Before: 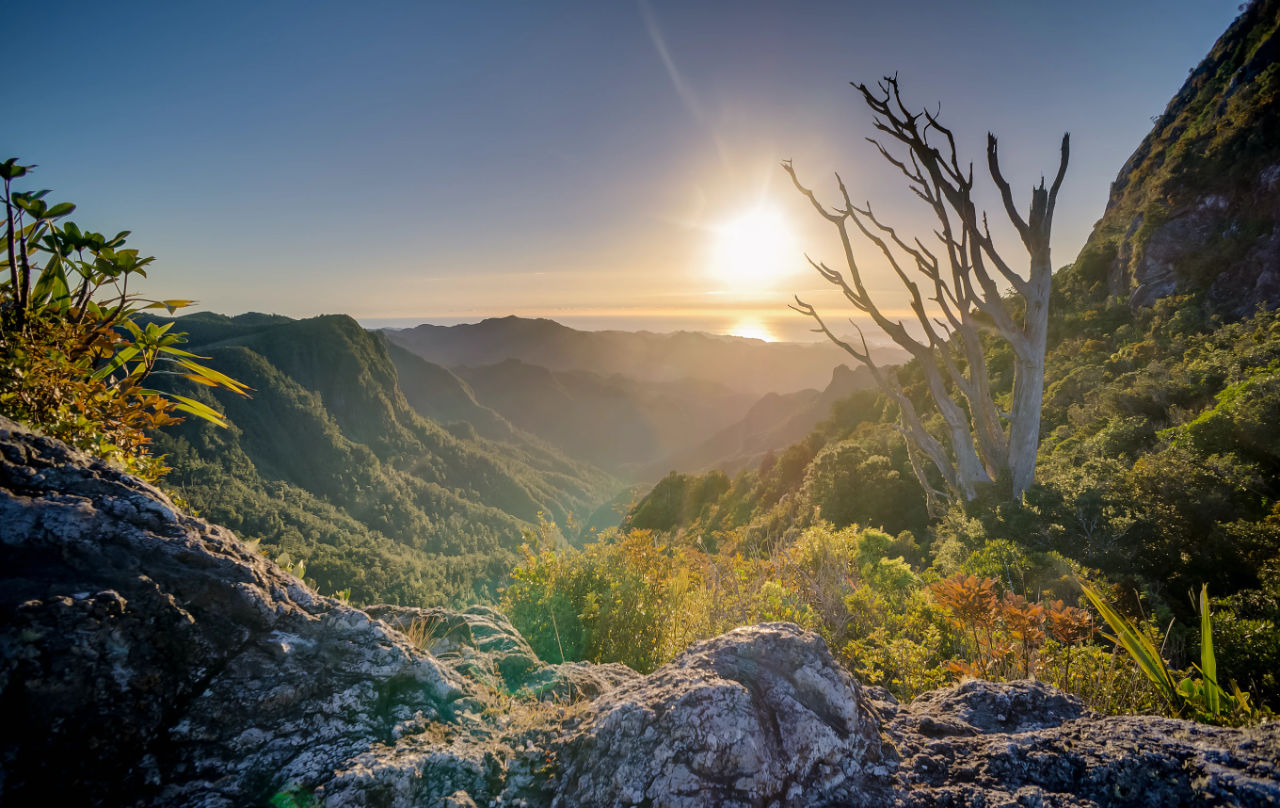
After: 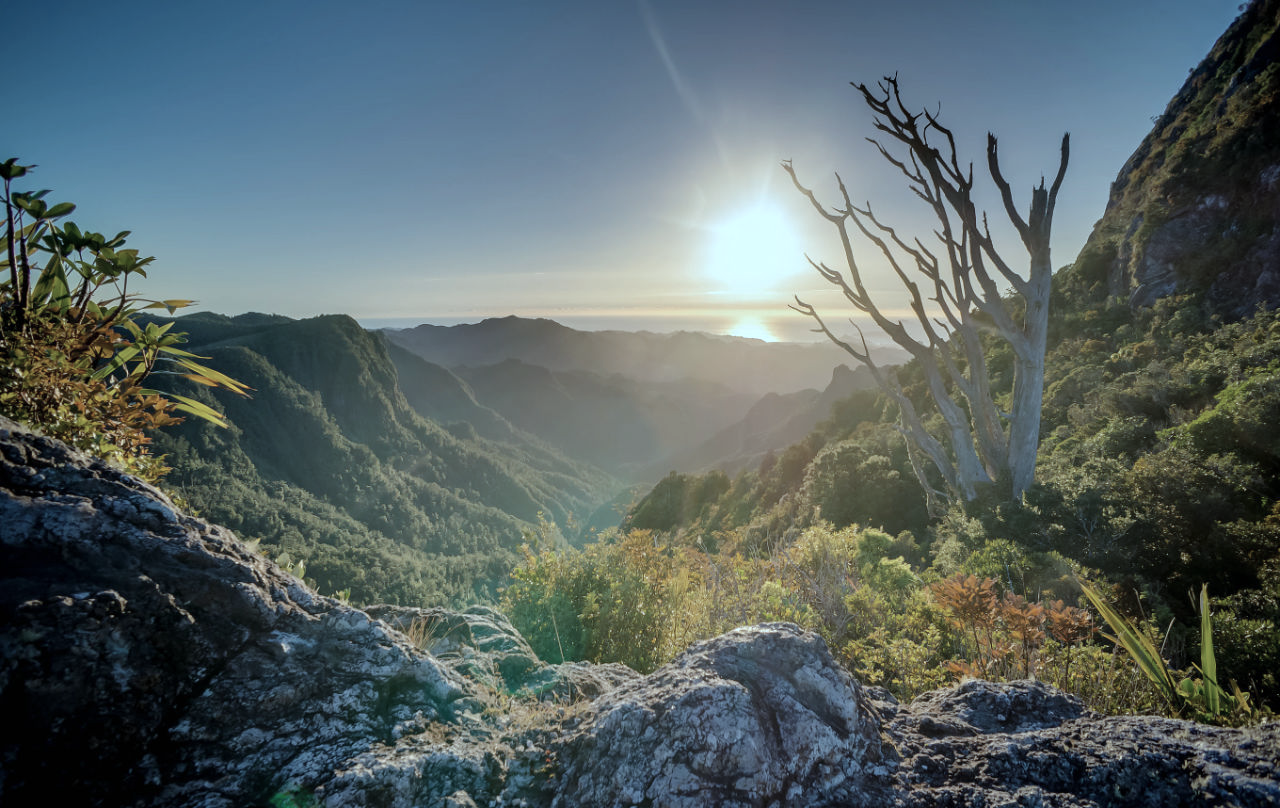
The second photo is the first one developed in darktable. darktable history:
color correction: highlights a* -13.22, highlights b* -17.38, saturation 0.713
